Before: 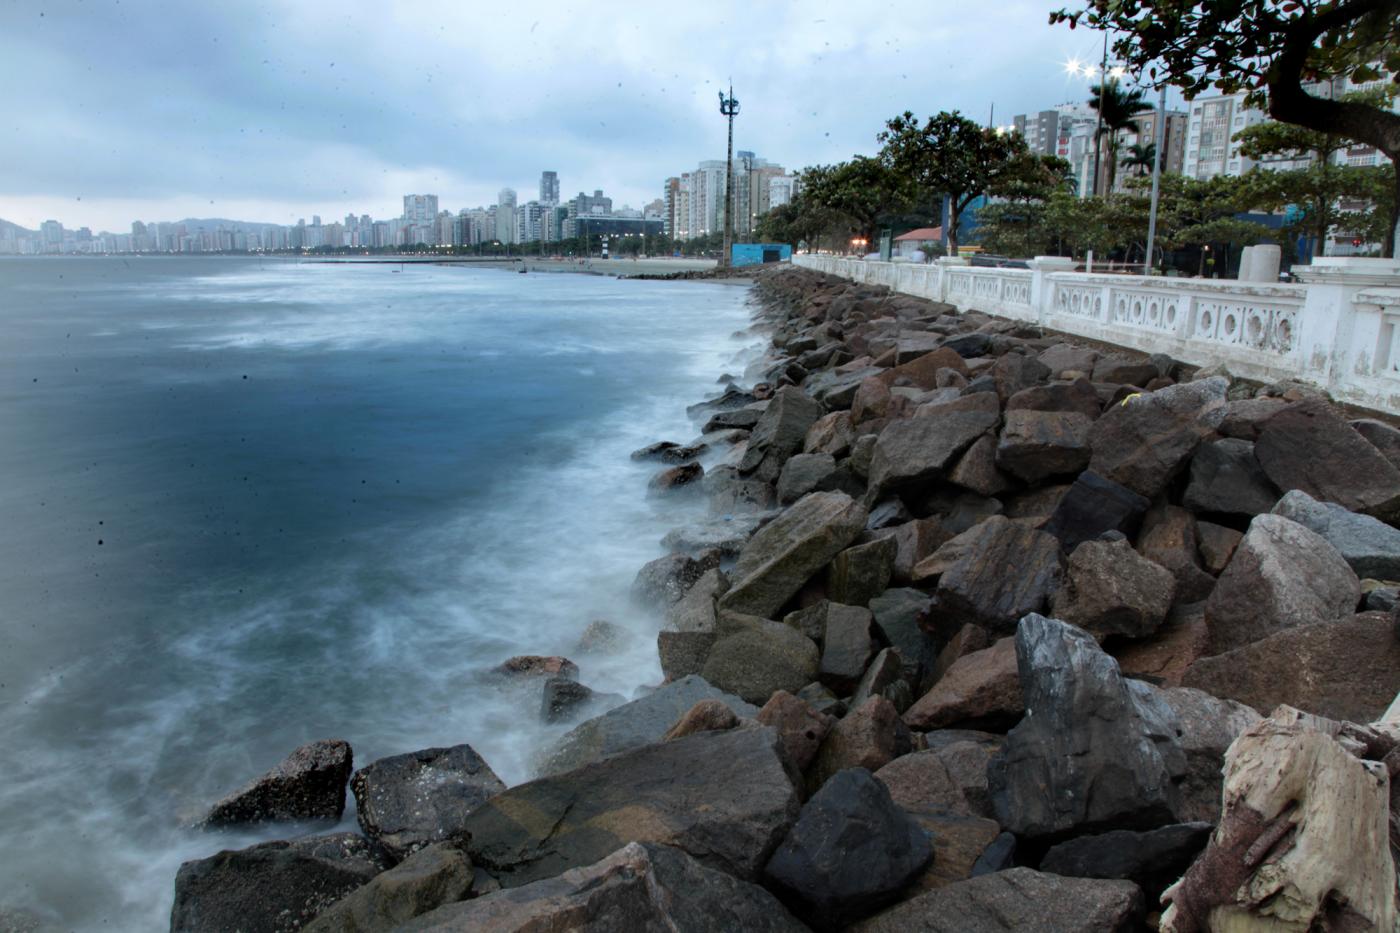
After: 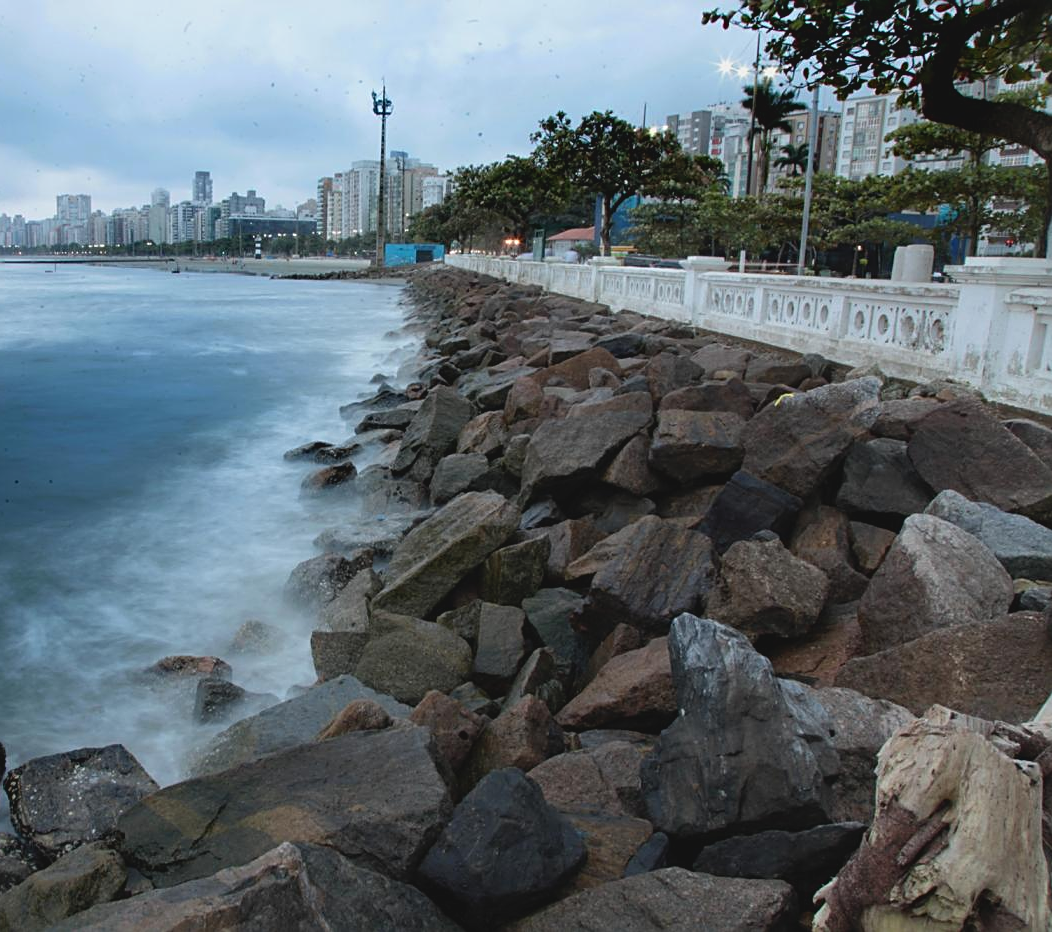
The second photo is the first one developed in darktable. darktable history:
sharpen: on, module defaults
contrast brightness saturation: contrast -0.108
crop and rotate: left 24.826%
